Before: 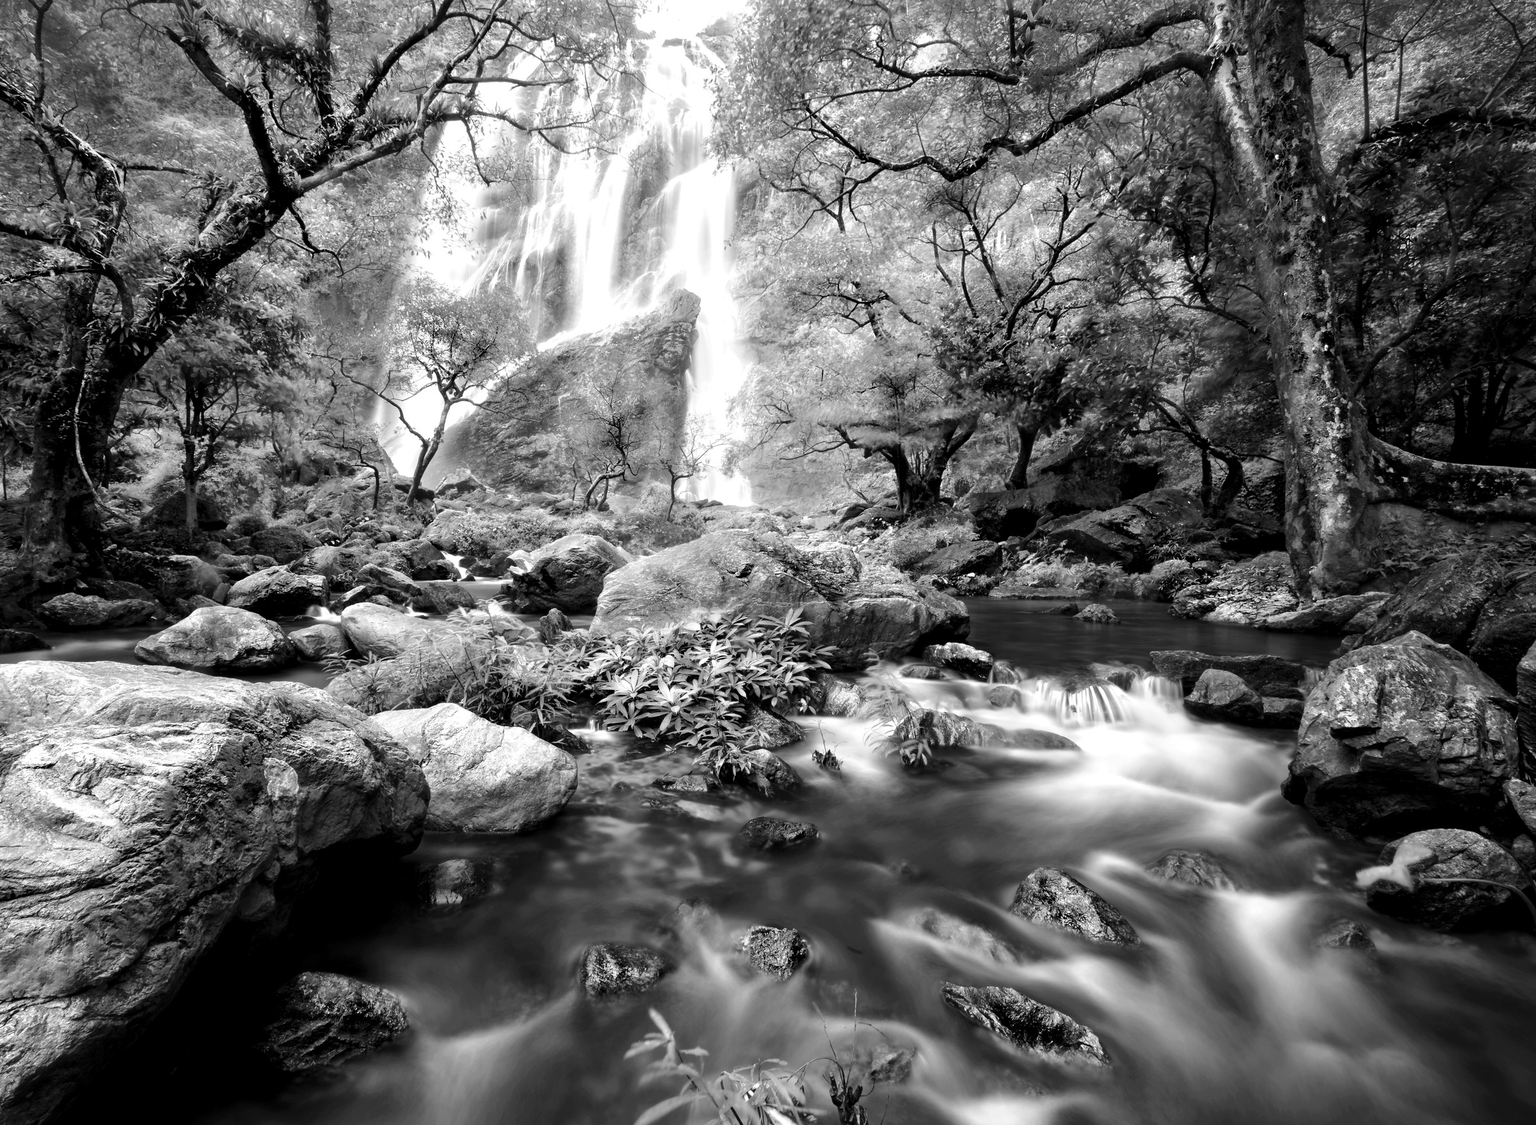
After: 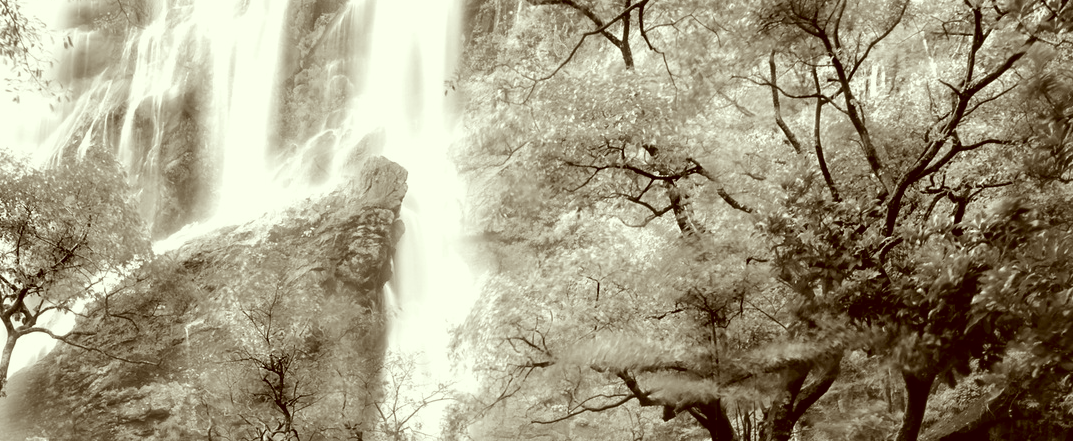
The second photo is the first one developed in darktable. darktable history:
color correction: highlights a* -5.3, highlights b* 9.8, shadows a* 9.8, shadows b* 24.26
crop: left 28.64%, top 16.832%, right 26.637%, bottom 58.055%
